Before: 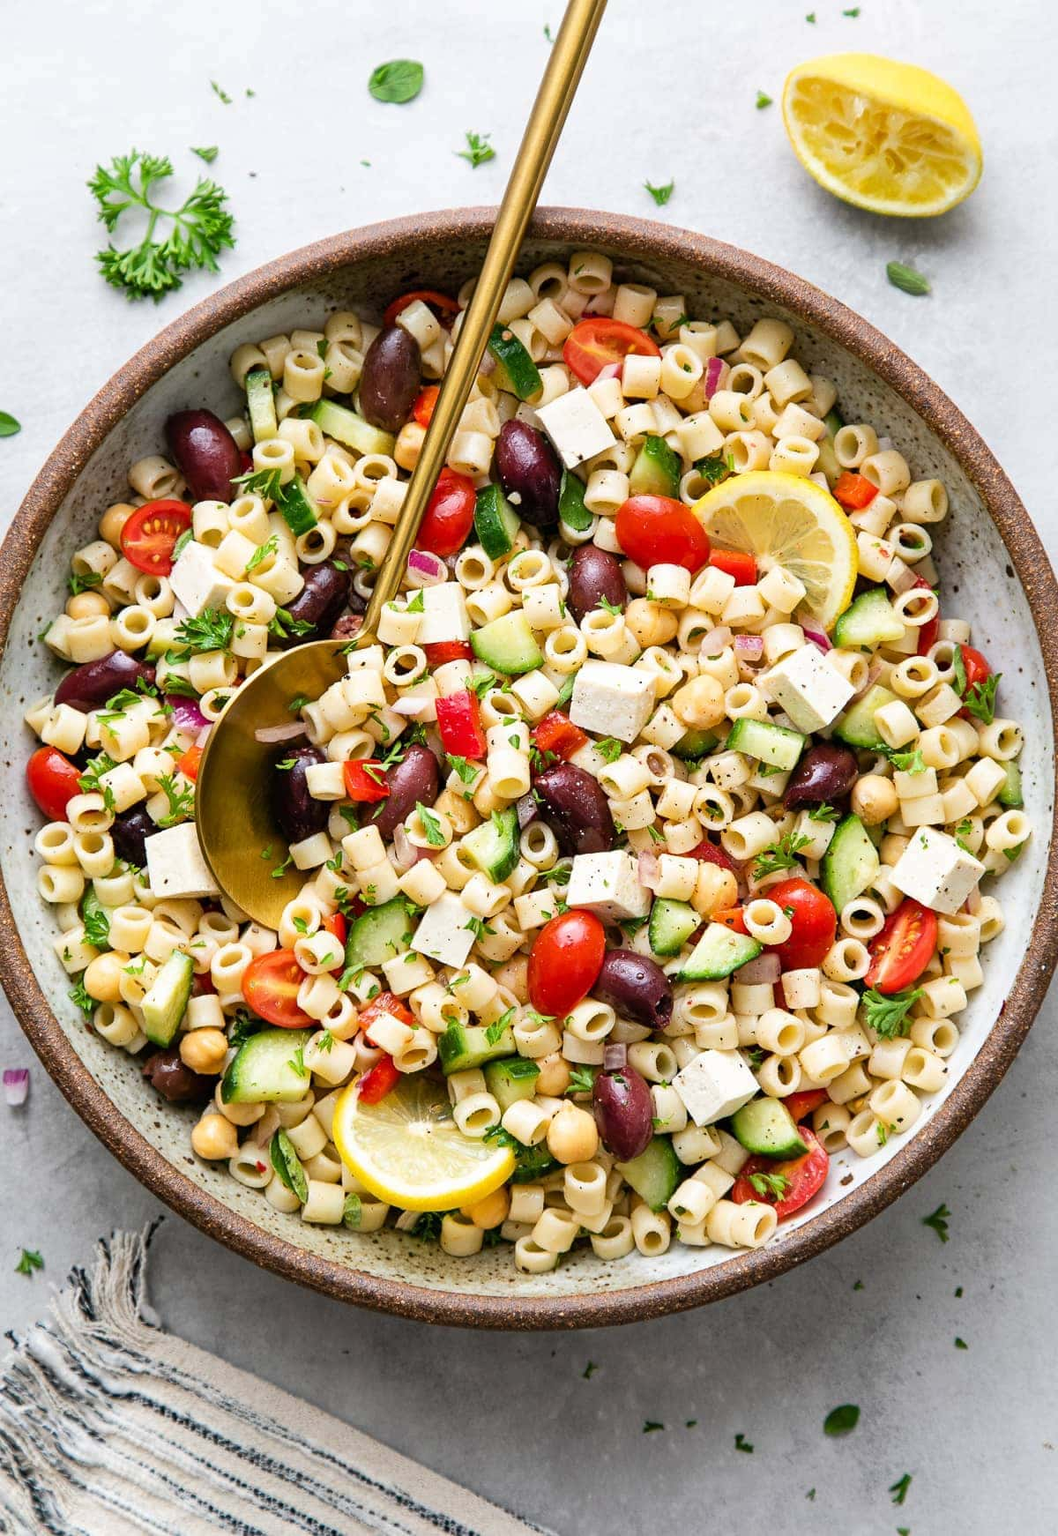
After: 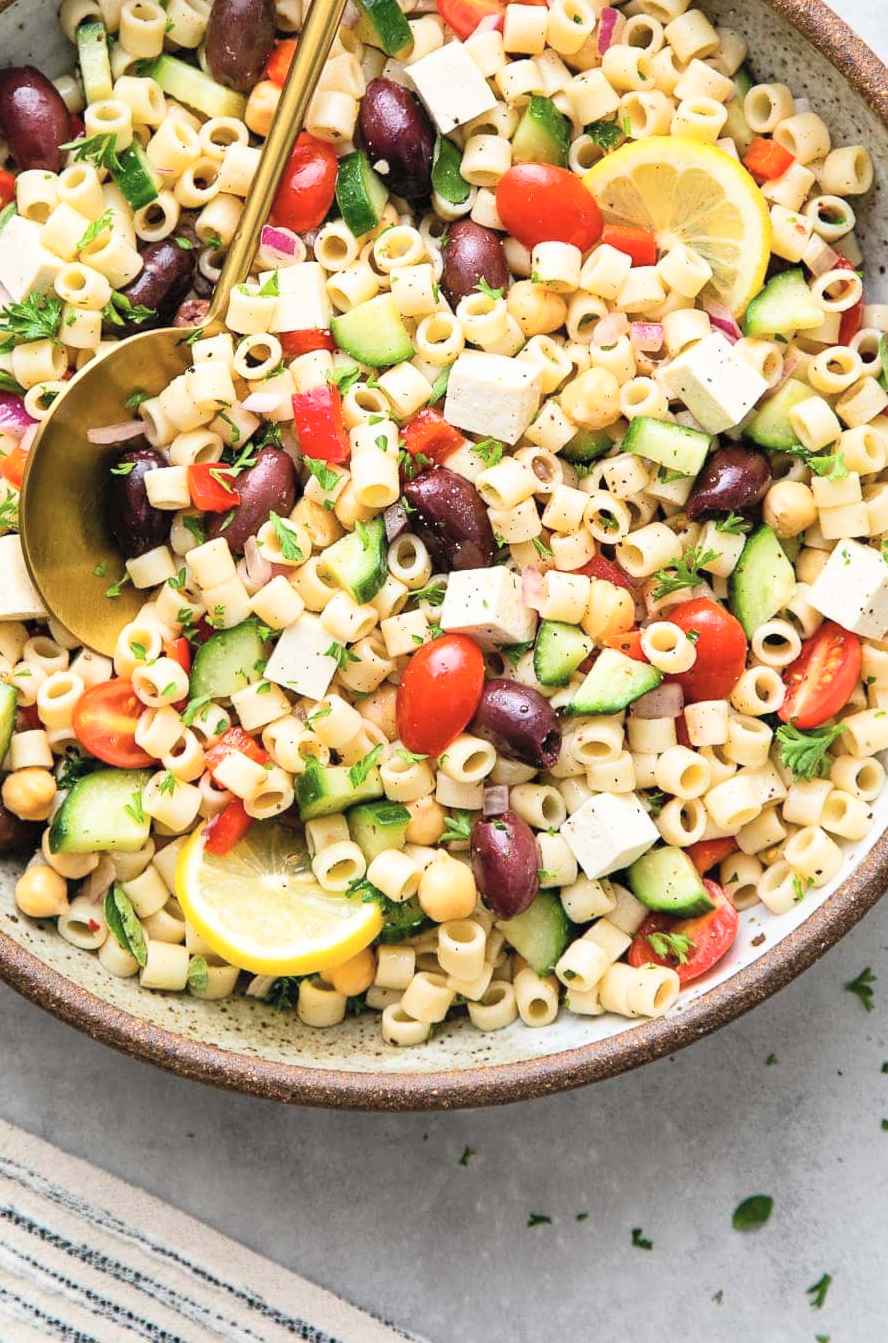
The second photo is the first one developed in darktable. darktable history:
contrast brightness saturation: contrast 0.14, brightness 0.21
white balance: red 1, blue 1
crop: left 16.871%, top 22.857%, right 9.116%
